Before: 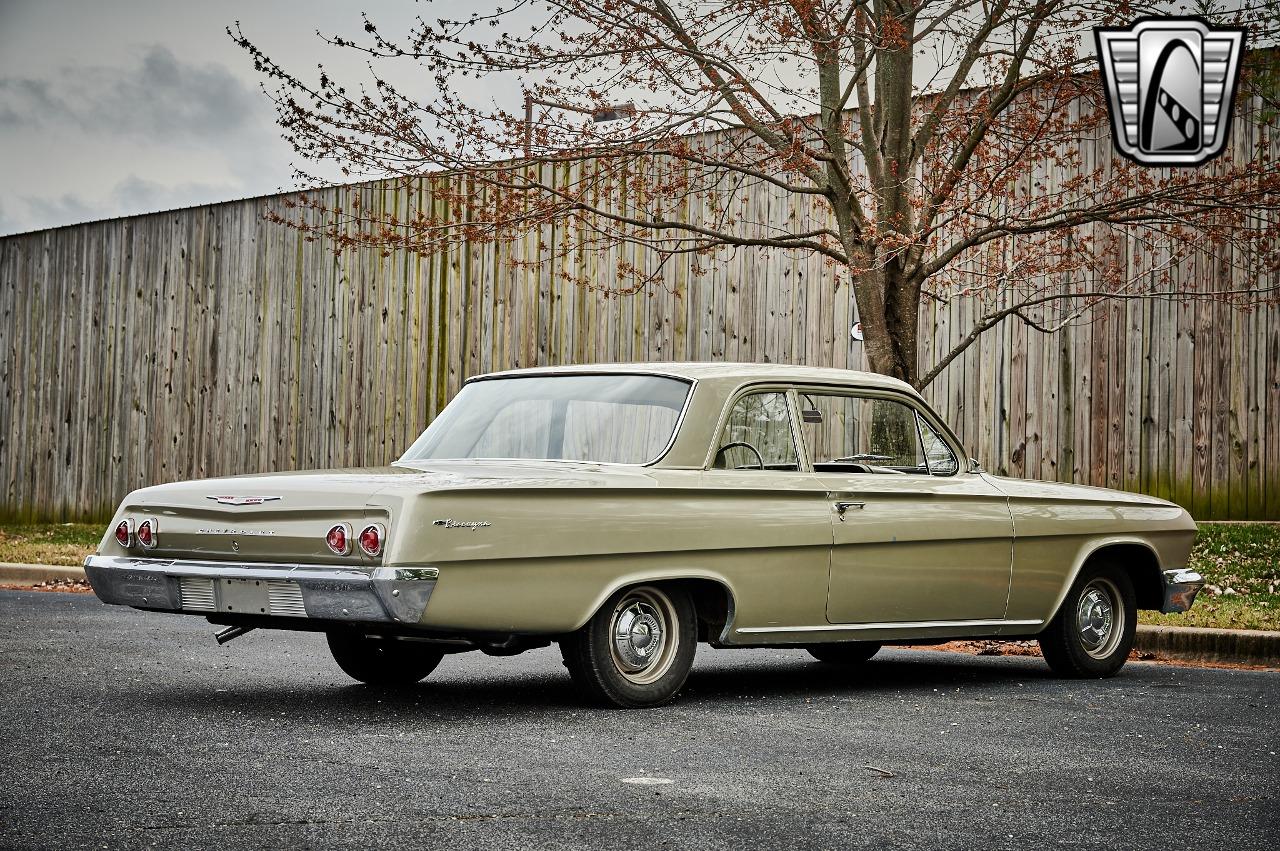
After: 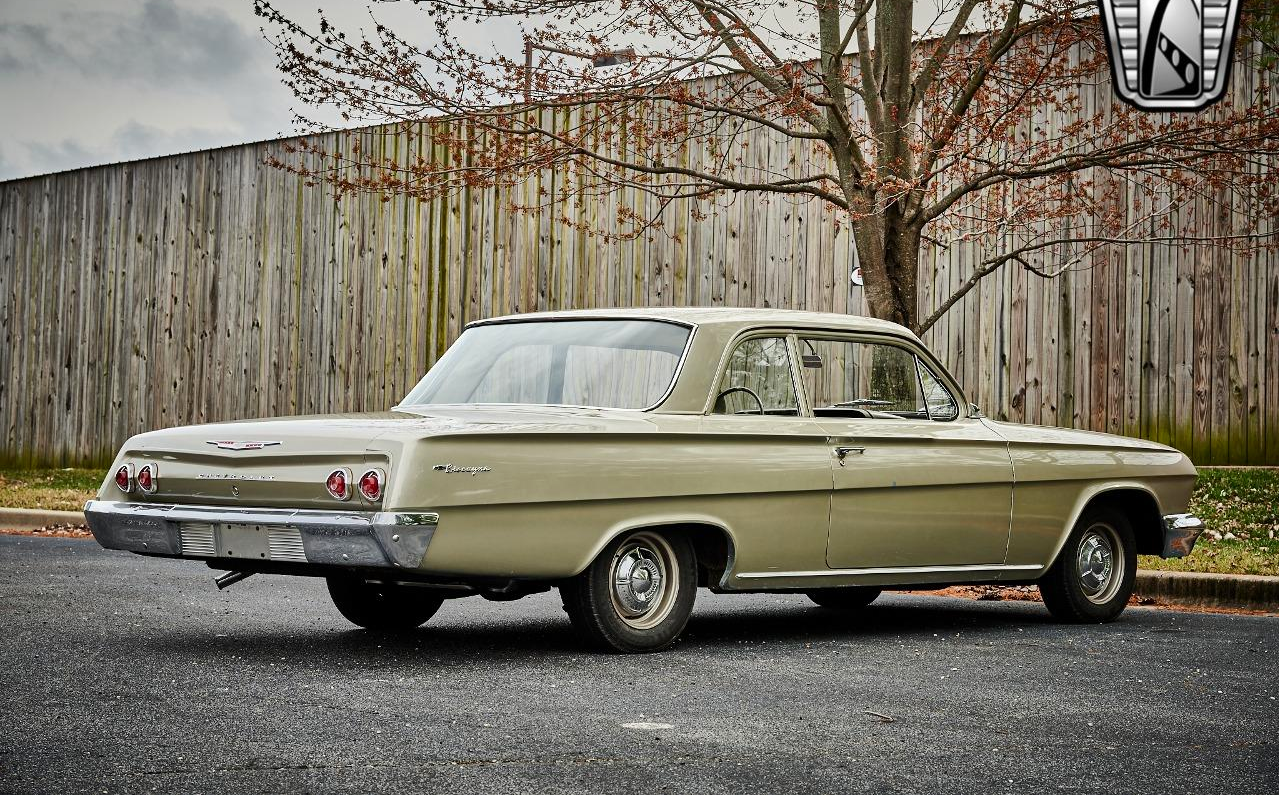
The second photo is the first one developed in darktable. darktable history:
crop and rotate: top 6.521%
contrast brightness saturation: contrast 0.04, saturation 0.066
